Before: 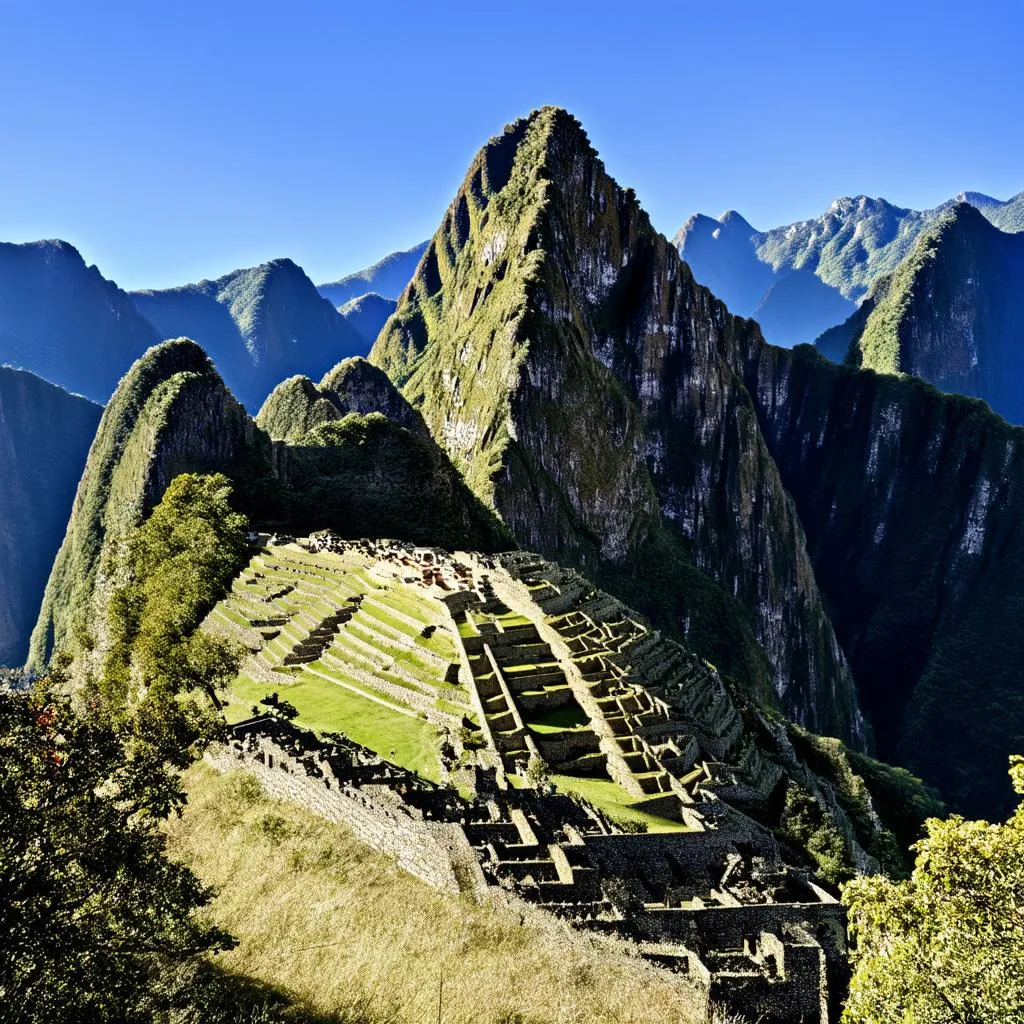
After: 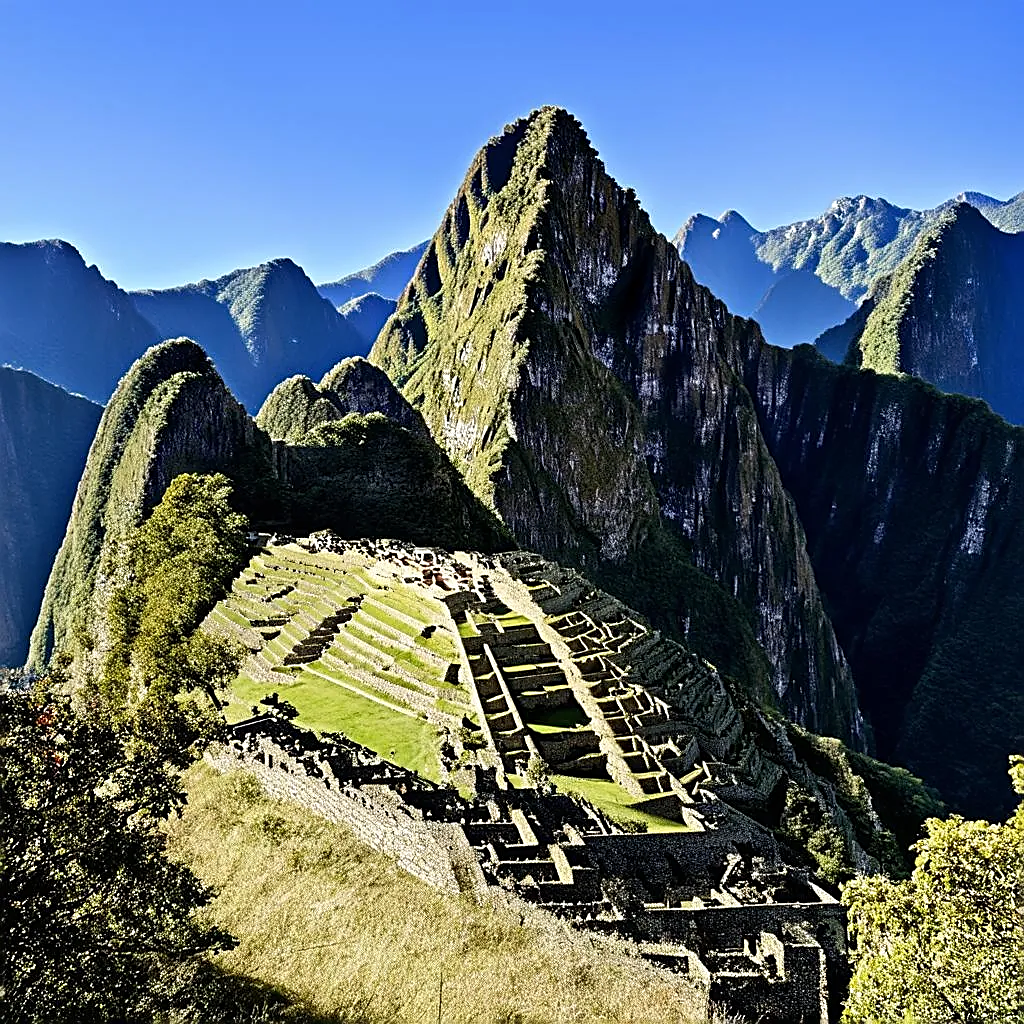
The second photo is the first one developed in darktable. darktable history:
sharpen: amount 0.745
